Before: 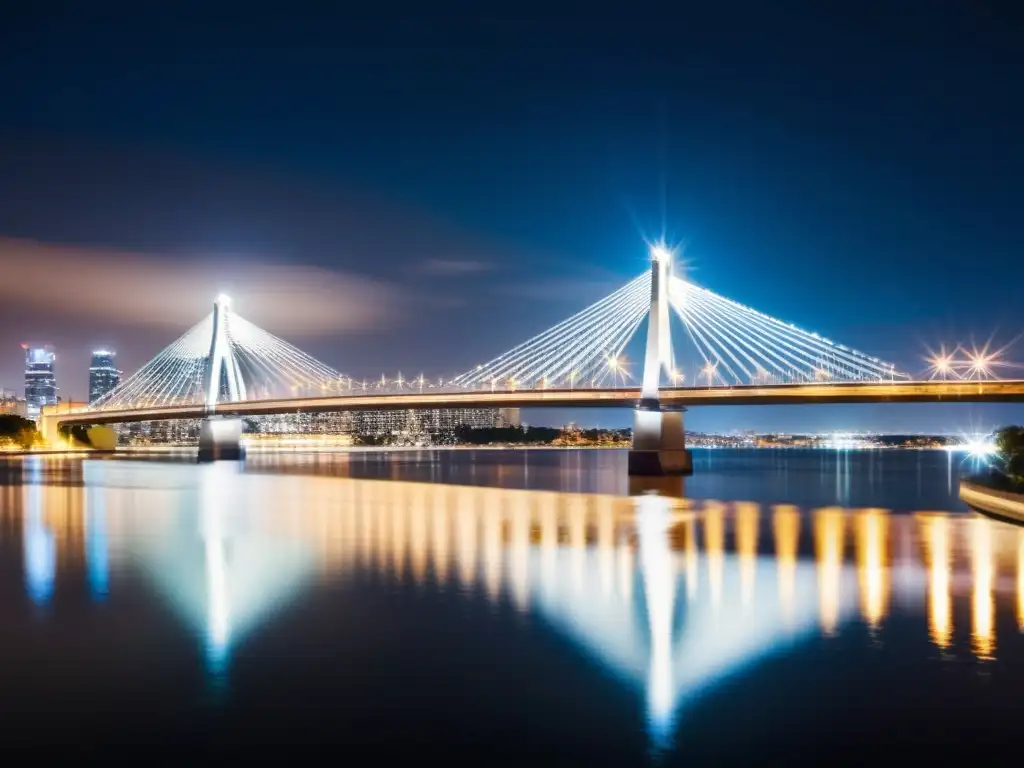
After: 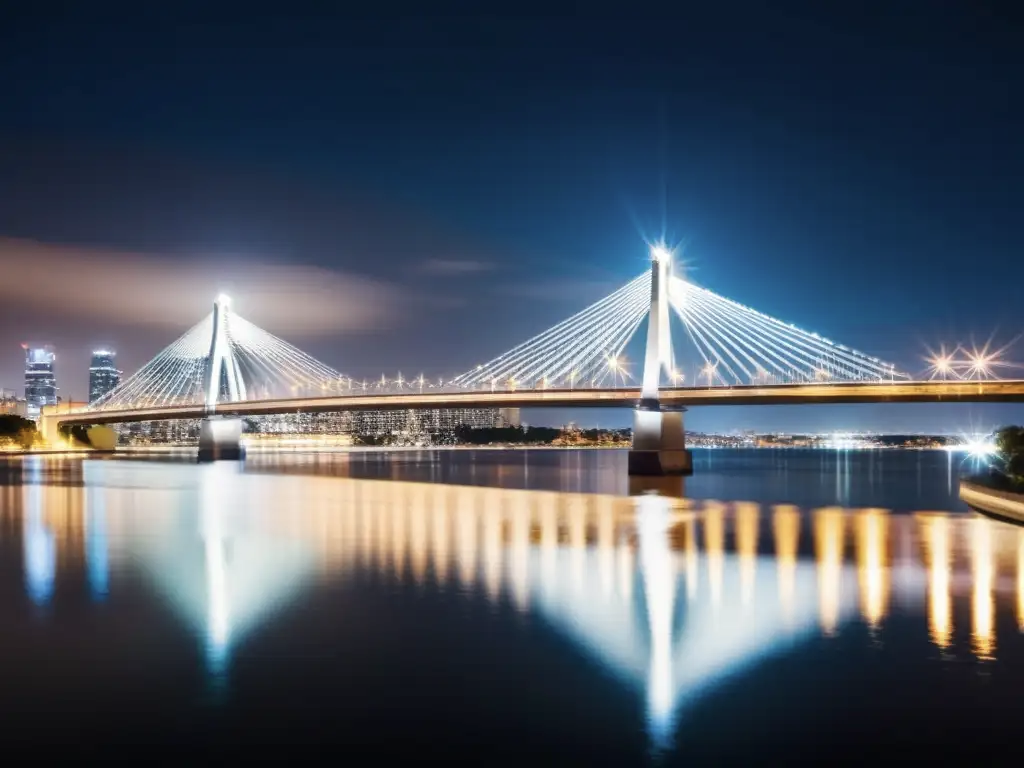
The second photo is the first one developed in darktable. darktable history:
color correction: highlights b* 0.035, saturation 0.826
